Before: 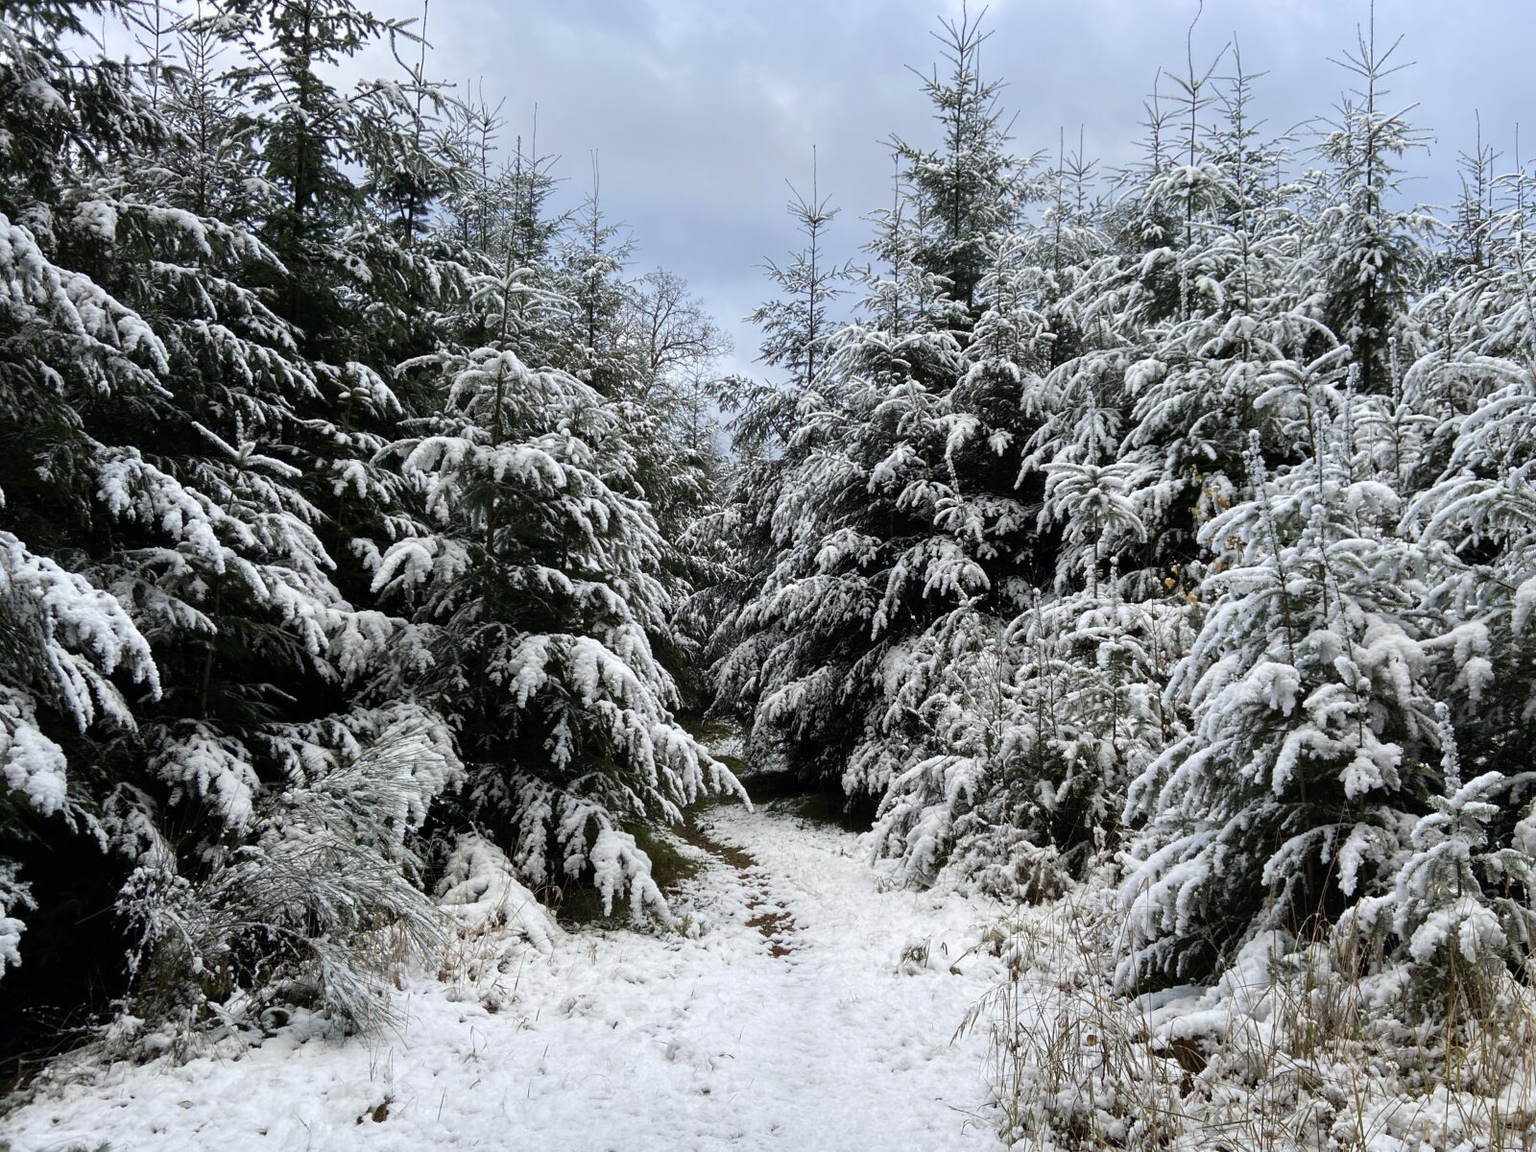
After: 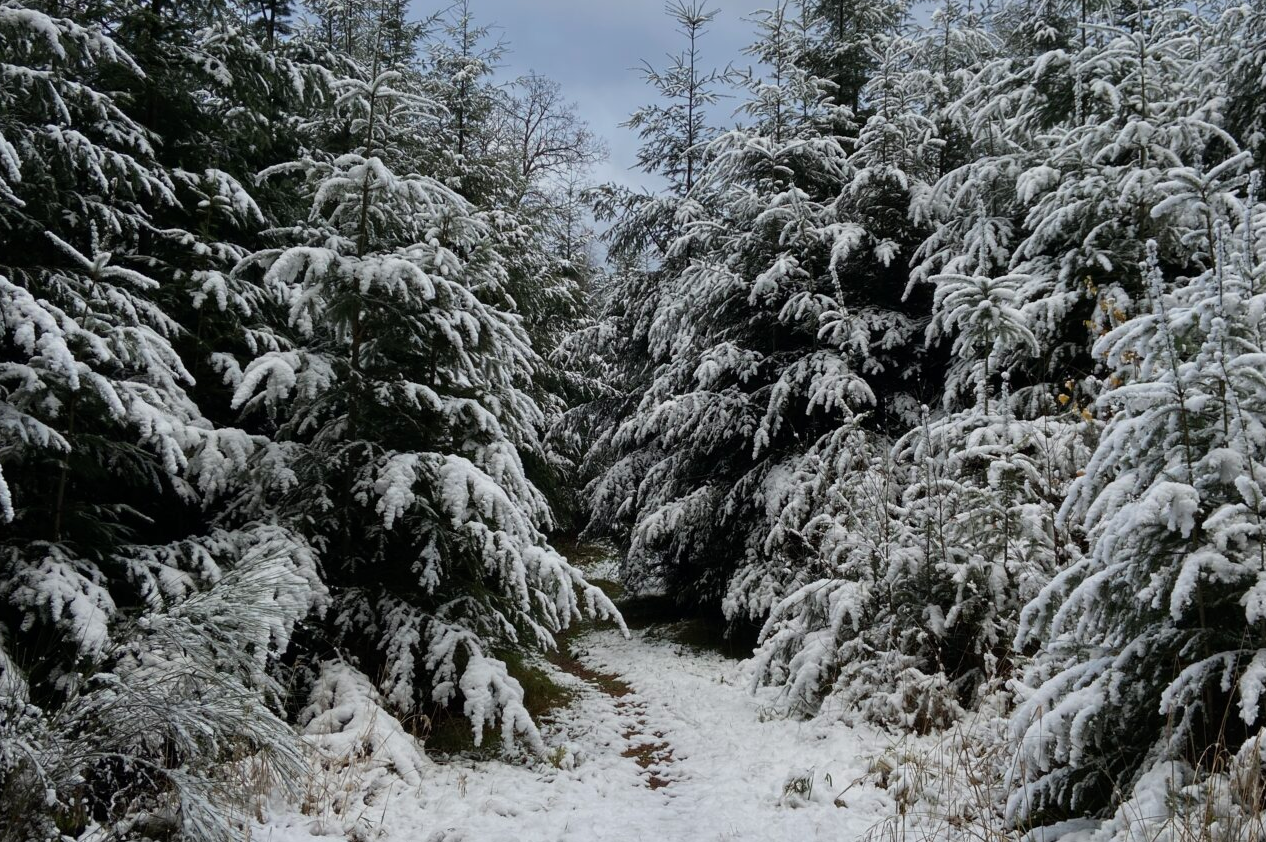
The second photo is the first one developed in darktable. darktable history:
crop: left 9.706%, top 17.387%, right 11.168%, bottom 12.366%
exposure: exposure -0.492 EV, compensate highlight preservation false
